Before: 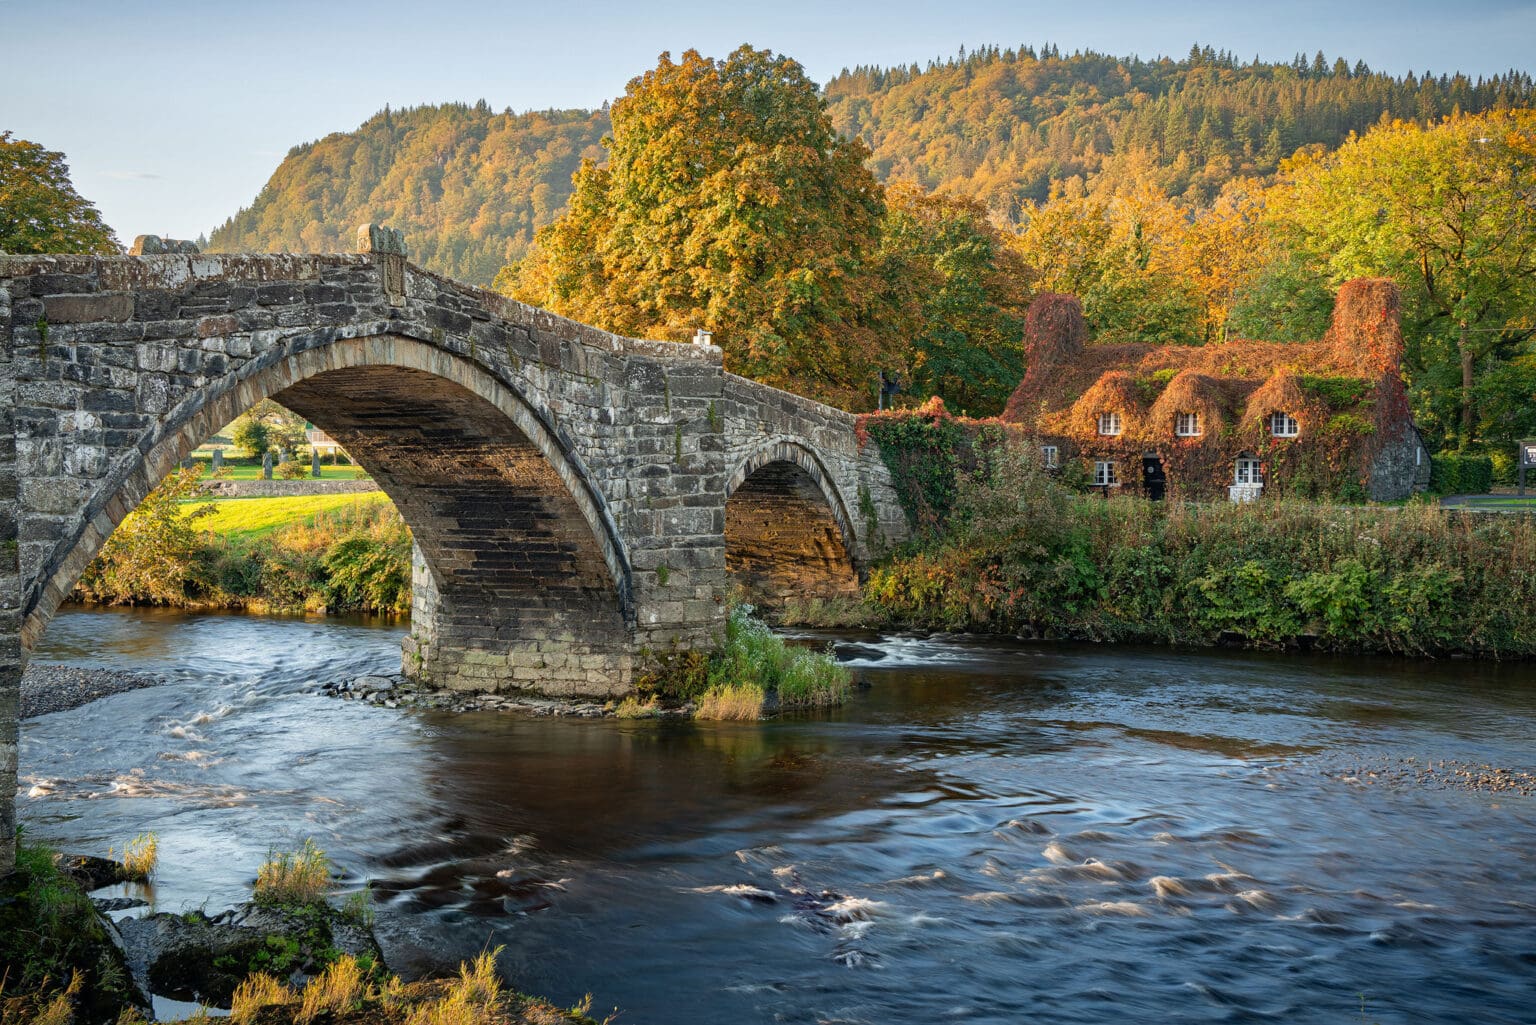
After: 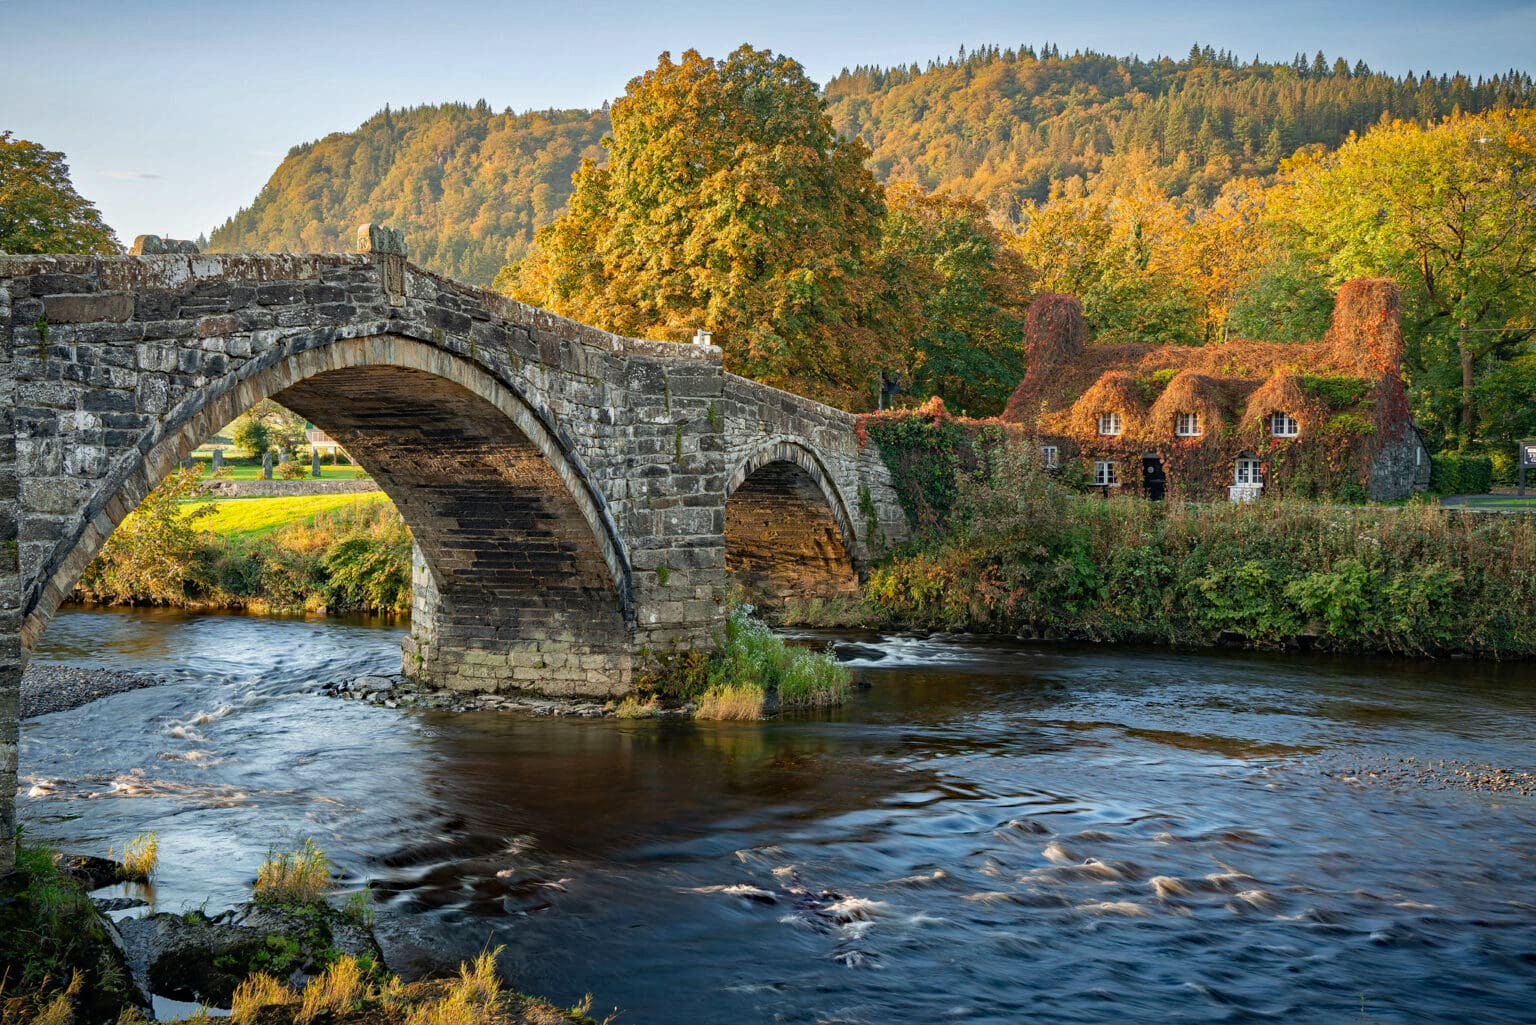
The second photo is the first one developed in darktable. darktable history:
haze removal: strength 0.288, distance 0.244, compatibility mode true, adaptive false
